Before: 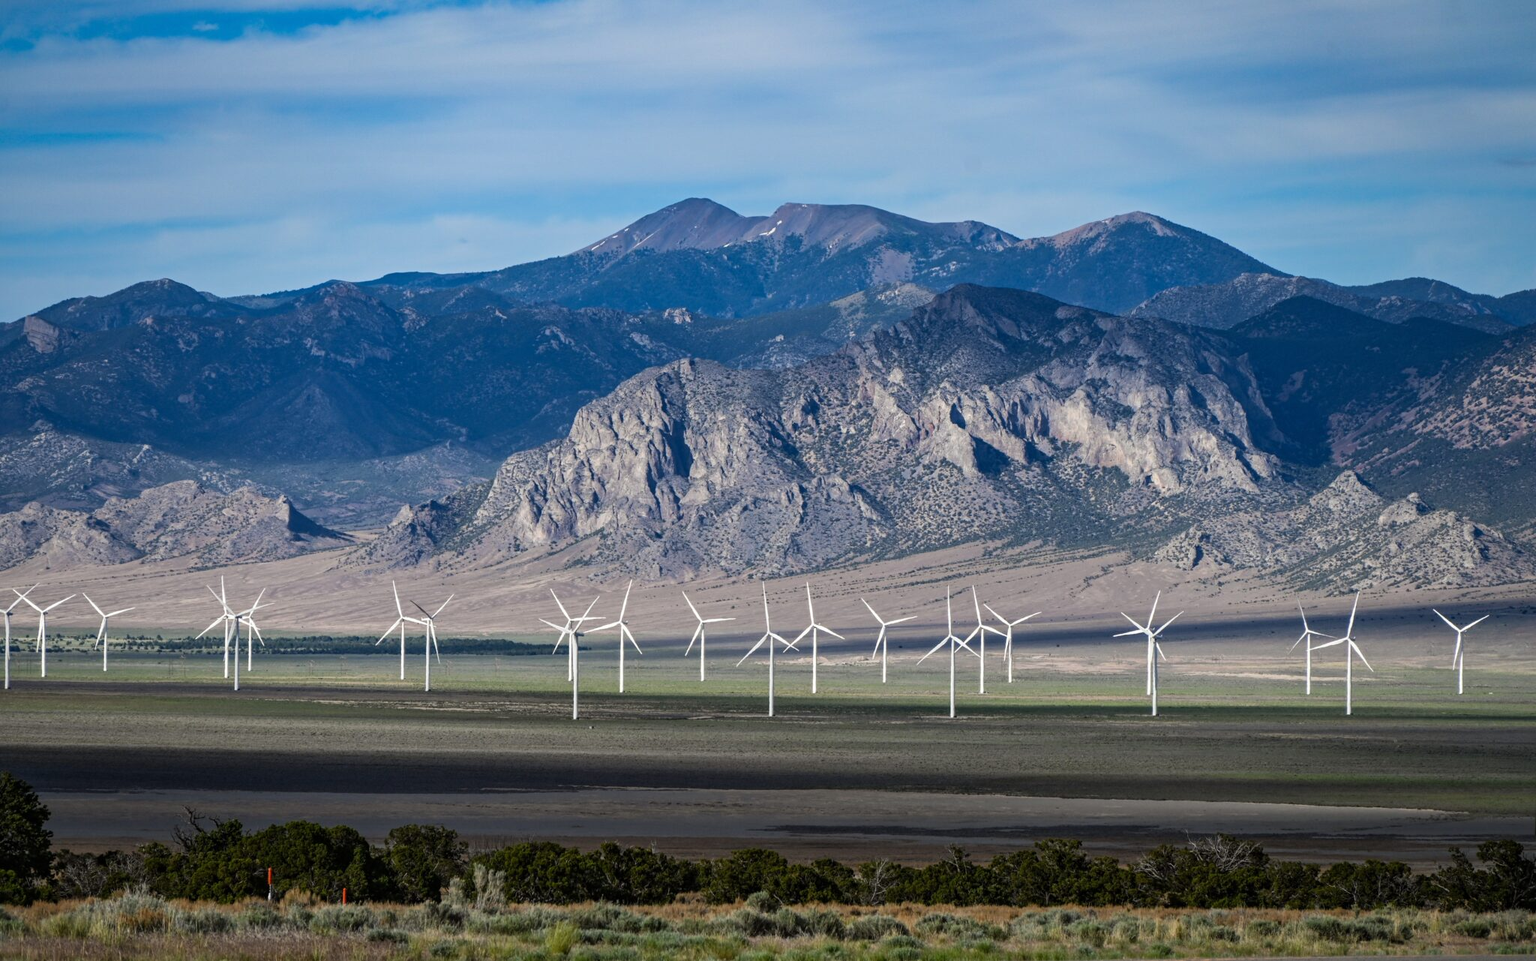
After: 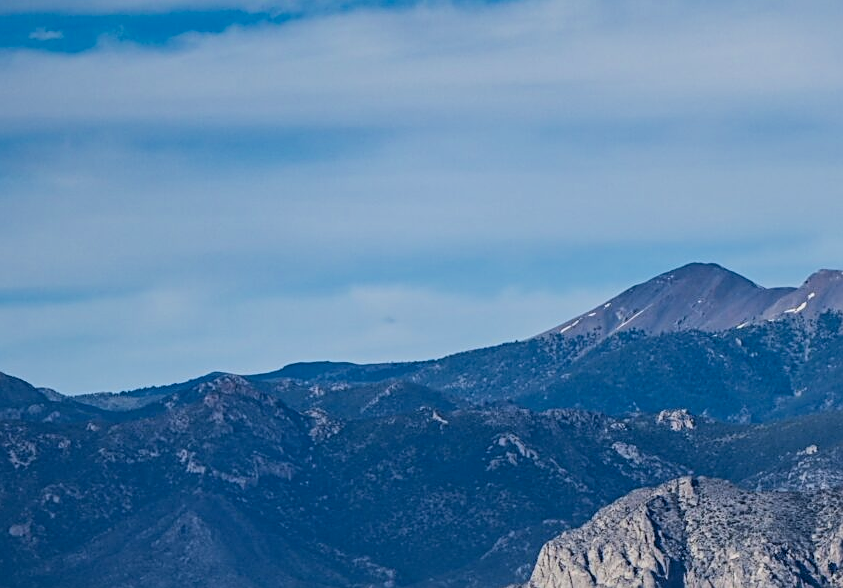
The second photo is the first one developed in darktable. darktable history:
sharpen: on, module defaults
filmic rgb: black relative exposure -8 EV, white relative exposure 4.04 EV, hardness 4.11, color science v6 (2022), iterations of high-quality reconstruction 0
crop and rotate: left 11.145%, top 0.097%, right 47.673%, bottom 53.927%
local contrast: detail 130%
